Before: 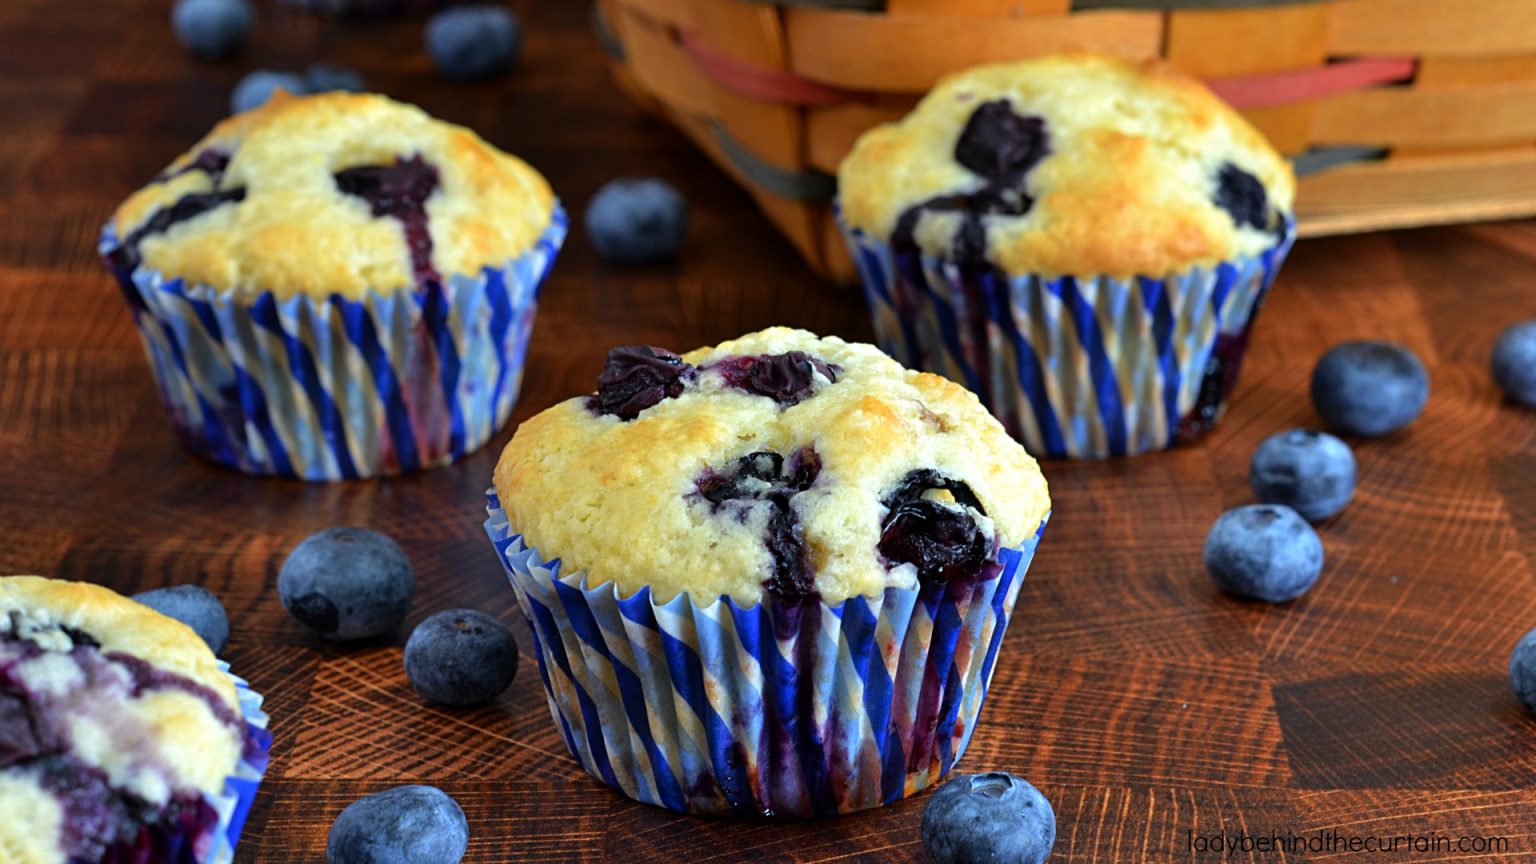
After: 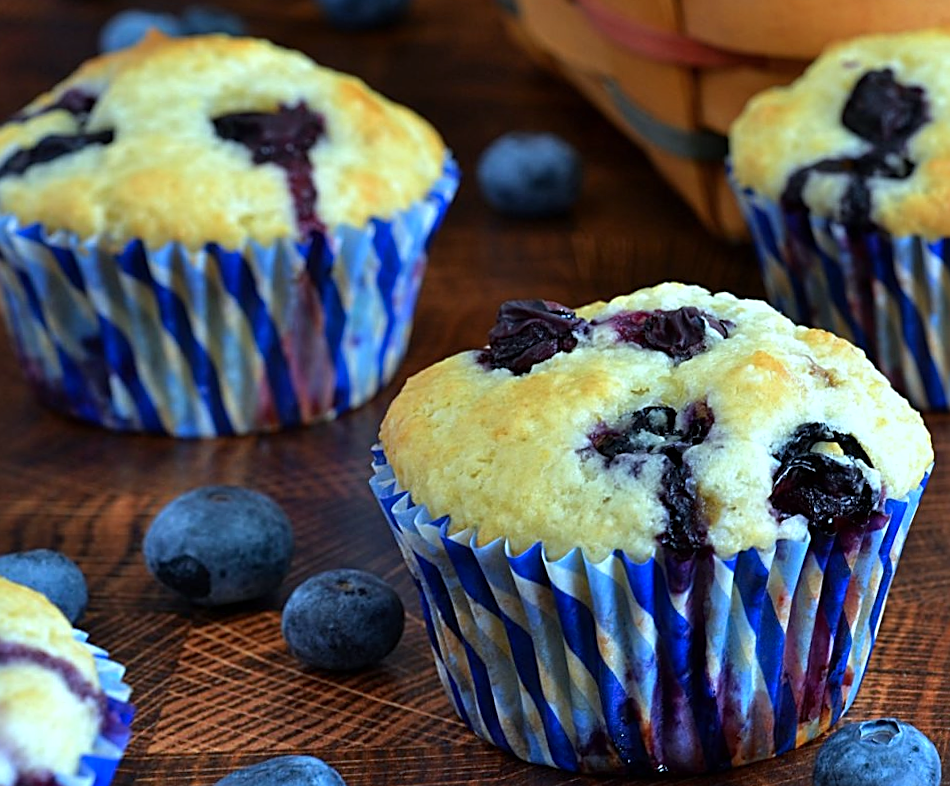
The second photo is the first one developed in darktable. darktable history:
color calibration: illuminant F (fluorescent), F source F9 (Cool White Deluxe 4150 K) – high CRI, x 0.374, y 0.373, temperature 4158.34 K
rotate and perspective: rotation -0.013°, lens shift (vertical) -0.027, lens shift (horizontal) 0.178, crop left 0.016, crop right 0.989, crop top 0.082, crop bottom 0.918
crop: left 10.644%, right 26.528%
sharpen: on, module defaults
